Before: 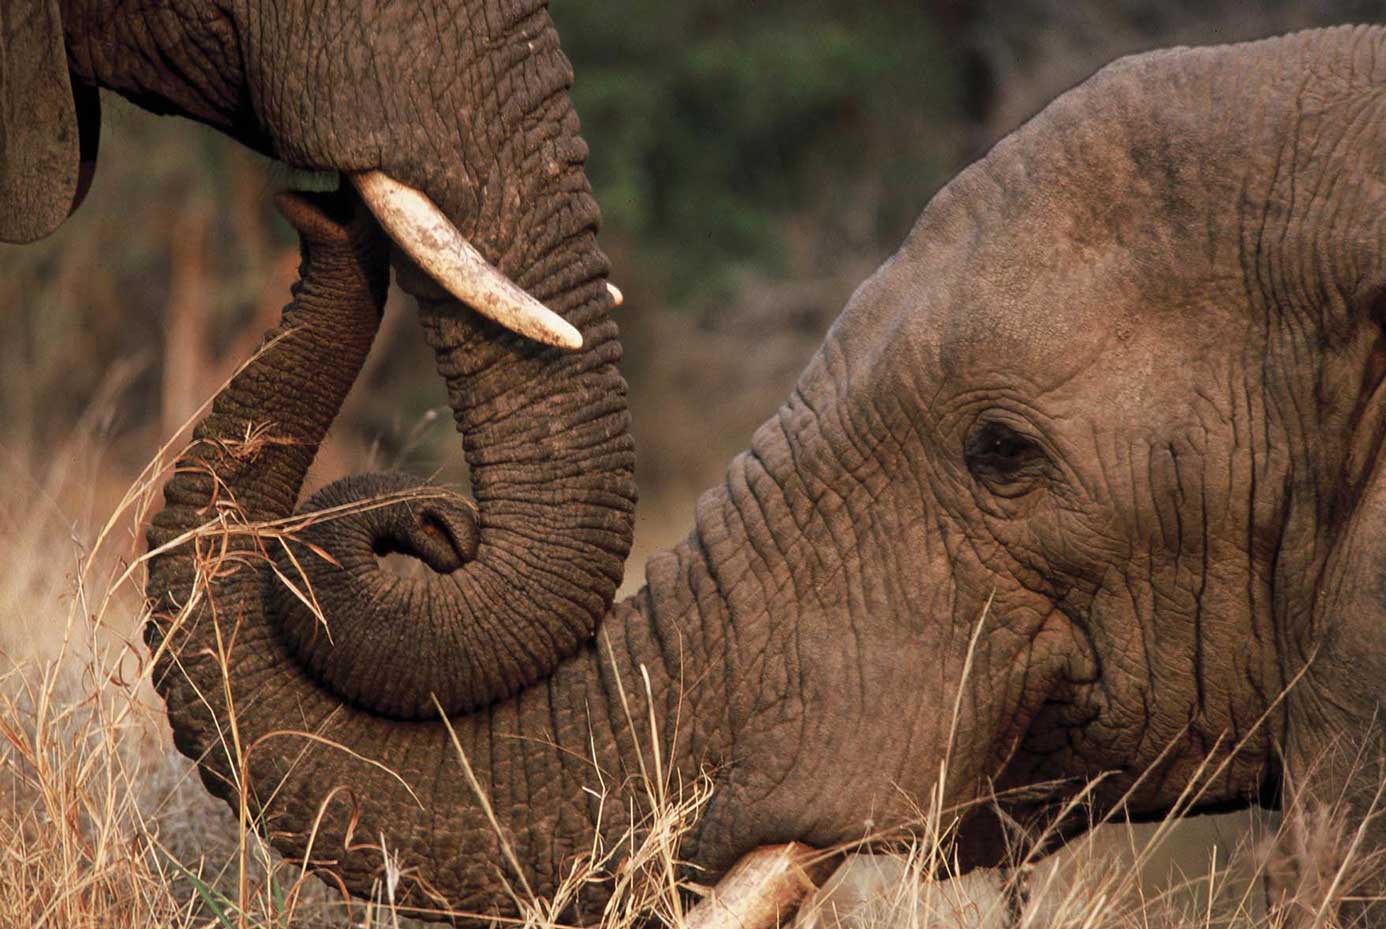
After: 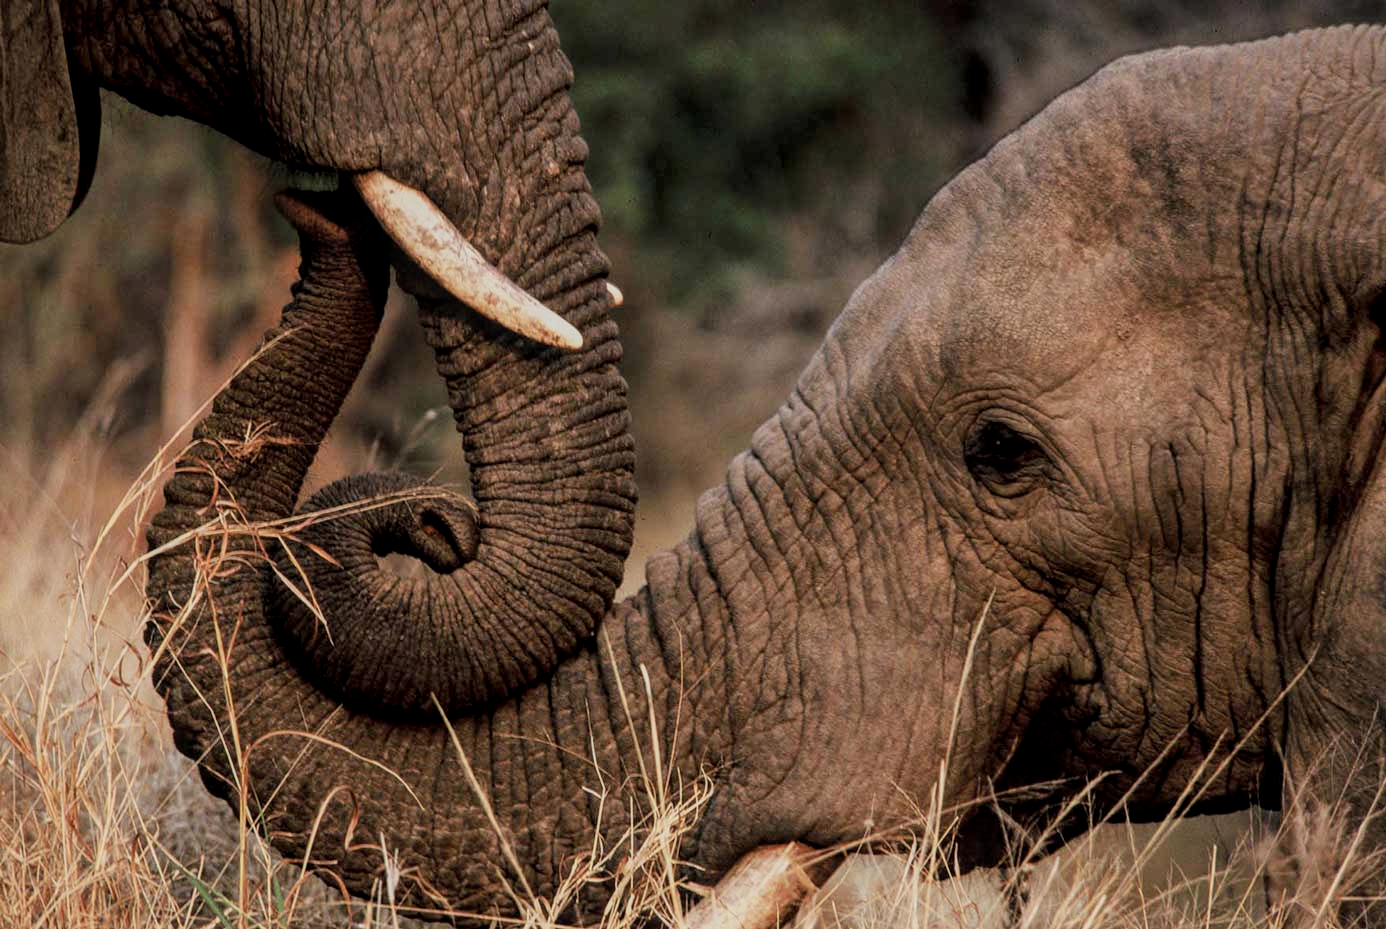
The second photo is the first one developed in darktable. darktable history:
filmic rgb: black relative exposure -7.65 EV, white relative exposure 4.56 EV, hardness 3.61
contrast brightness saturation: contrast 0.096, brightness 0.011, saturation 0.02
local contrast: on, module defaults
